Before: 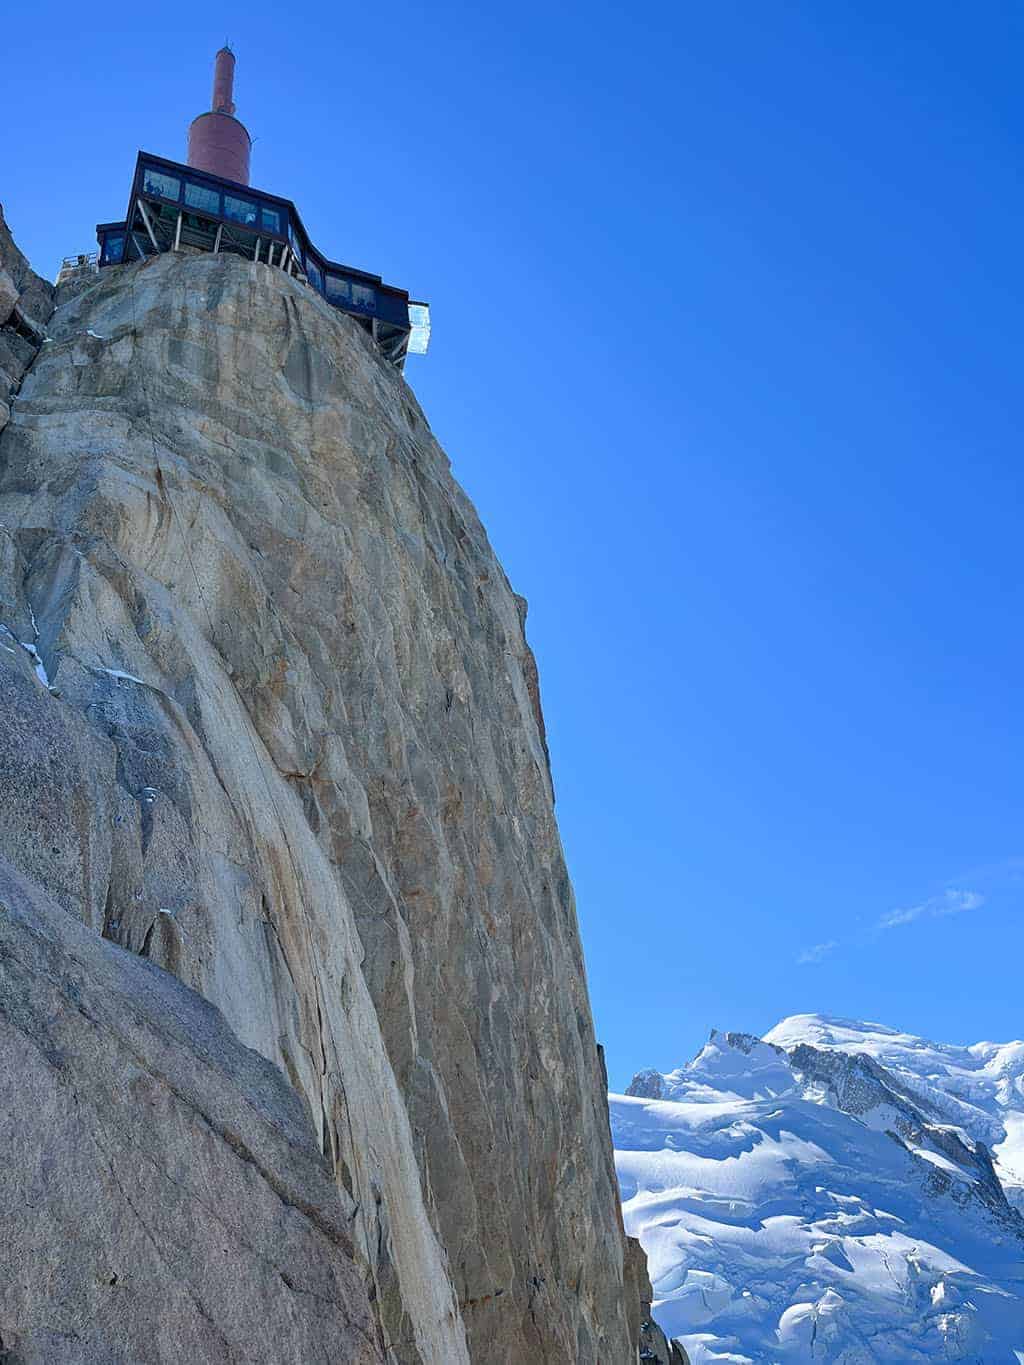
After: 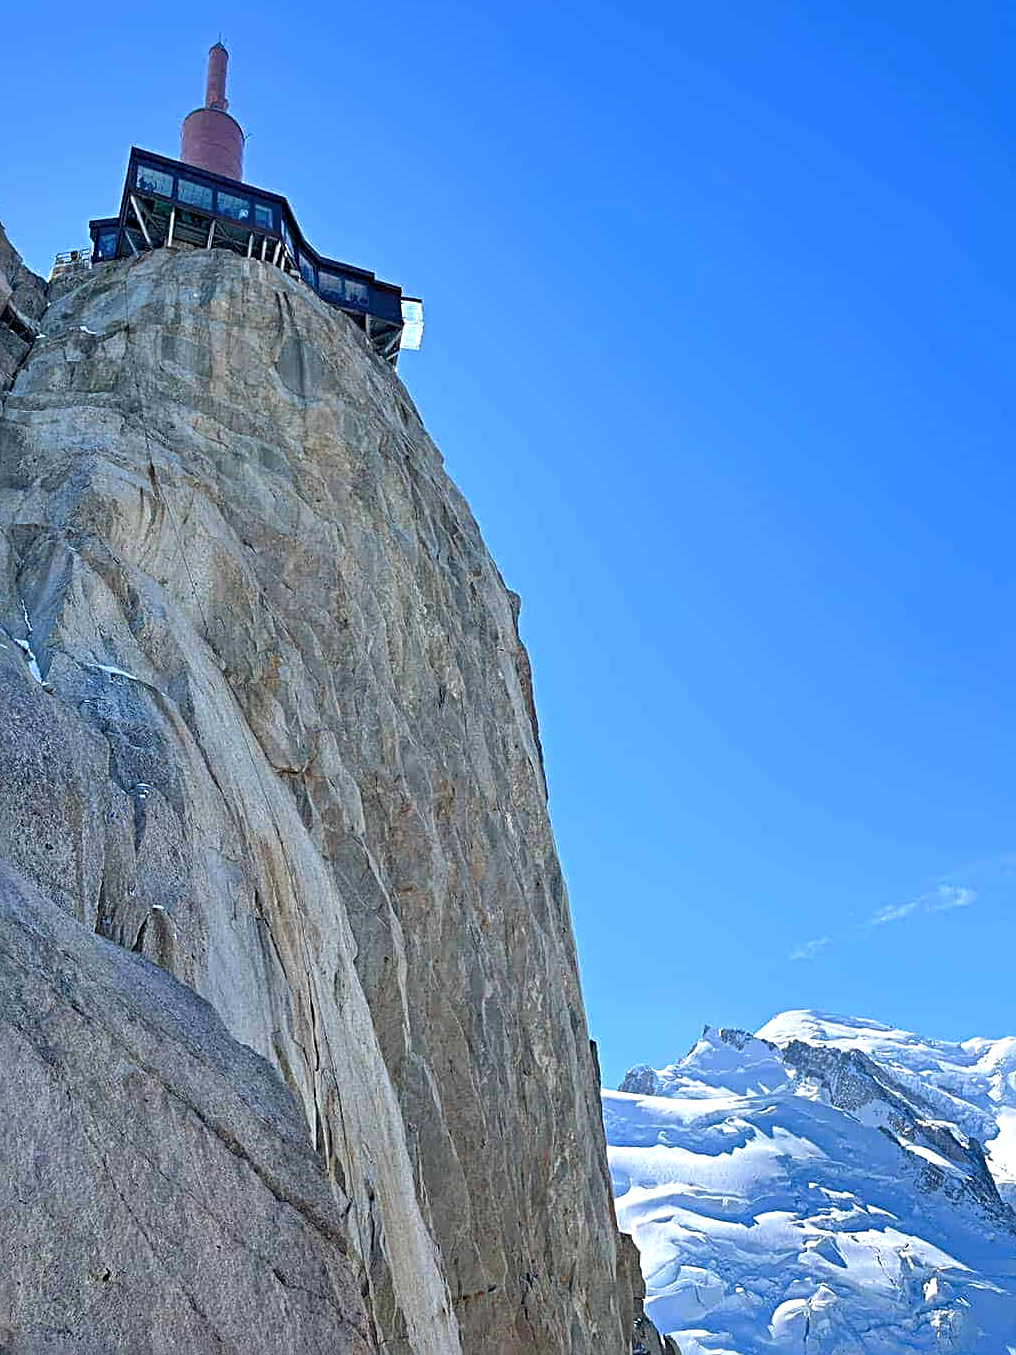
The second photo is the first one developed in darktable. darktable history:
crop and rotate: left 0.725%, top 0.351%, bottom 0.376%
exposure: exposure 0.358 EV, compensate highlight preservation false
sharpen: radius 3.965
